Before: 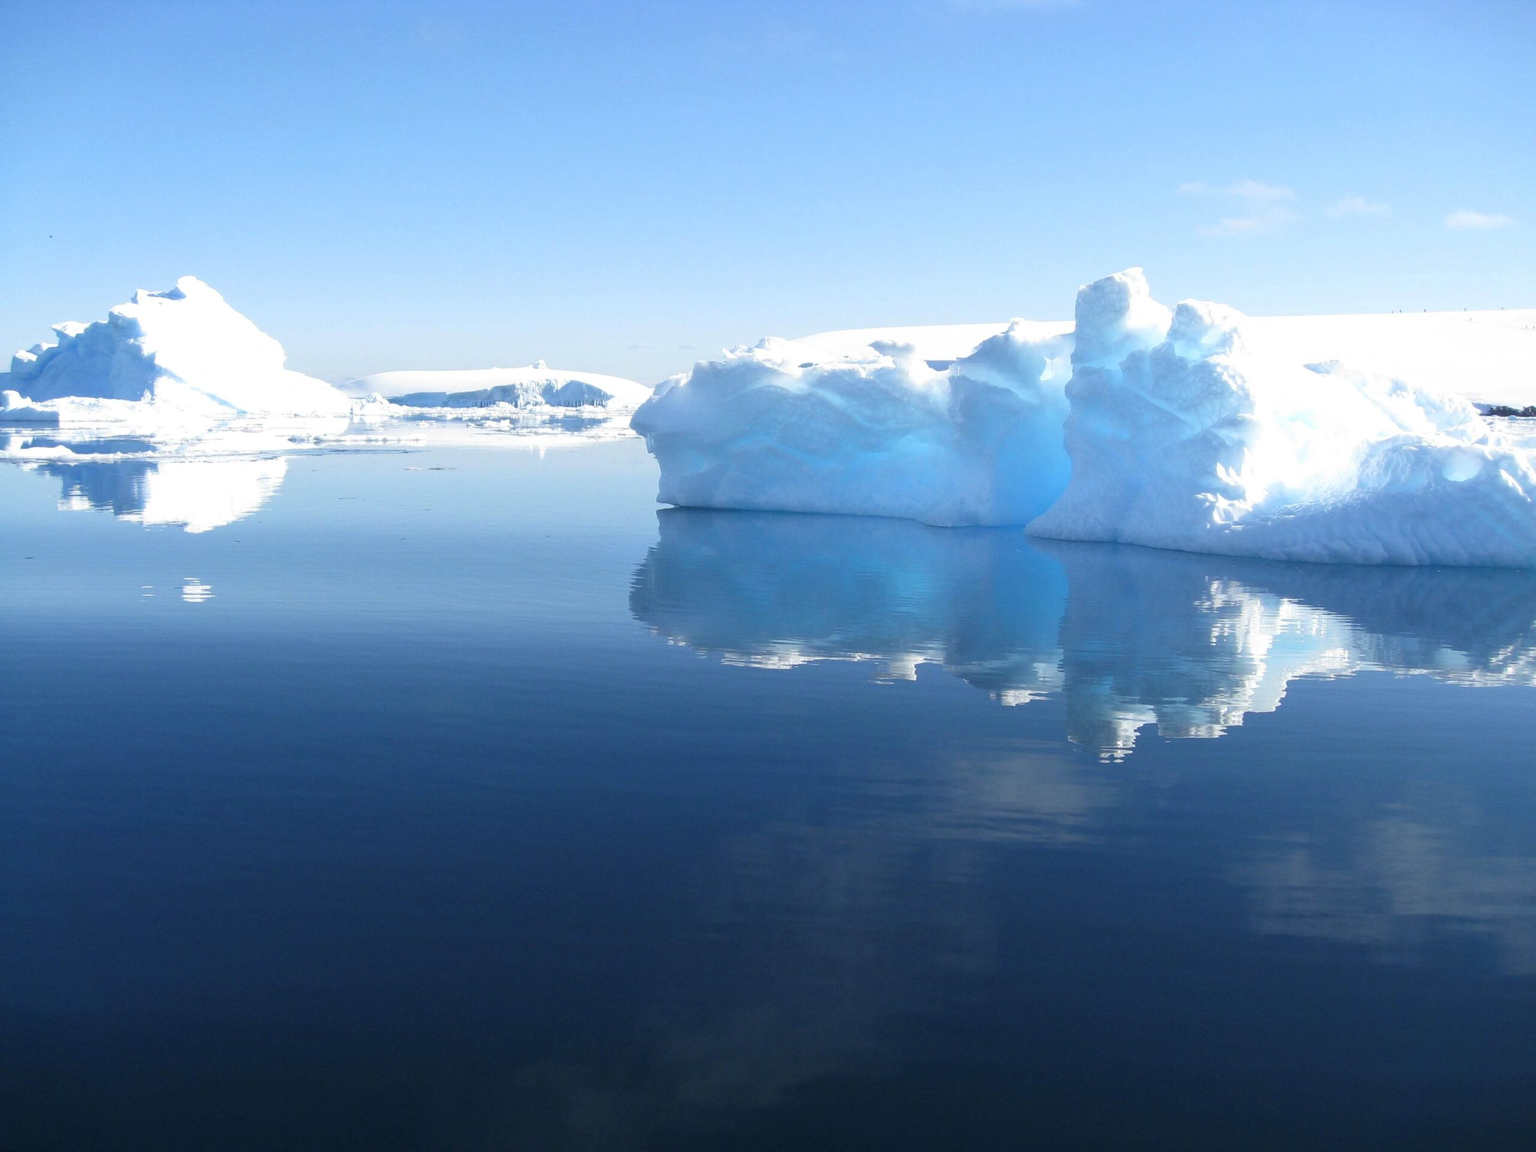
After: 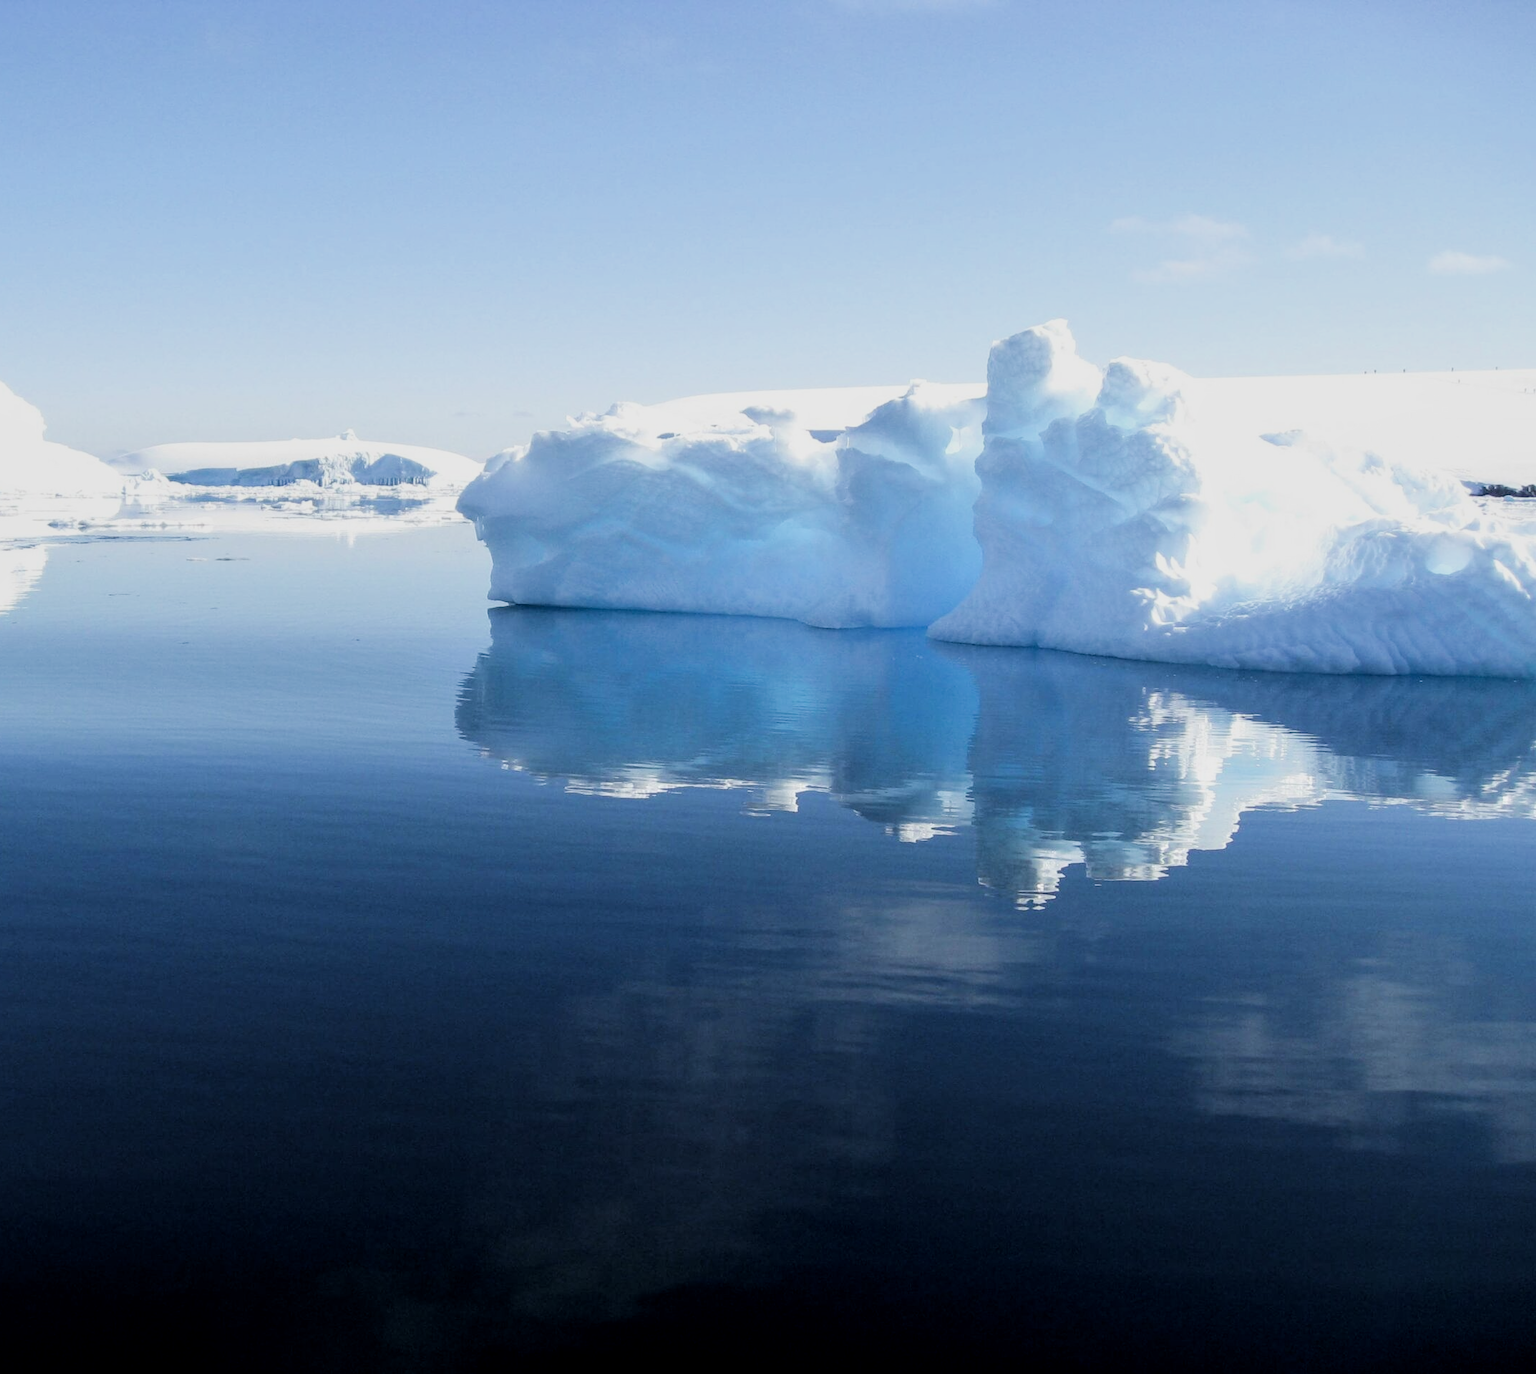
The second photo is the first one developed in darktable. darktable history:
local contrast: on, module defaults
crop: left 16.145%
filmic rgb: black relative exposure -5 EV, hardness 2.88, contrast 1.2, highlights saturation mix -30%
